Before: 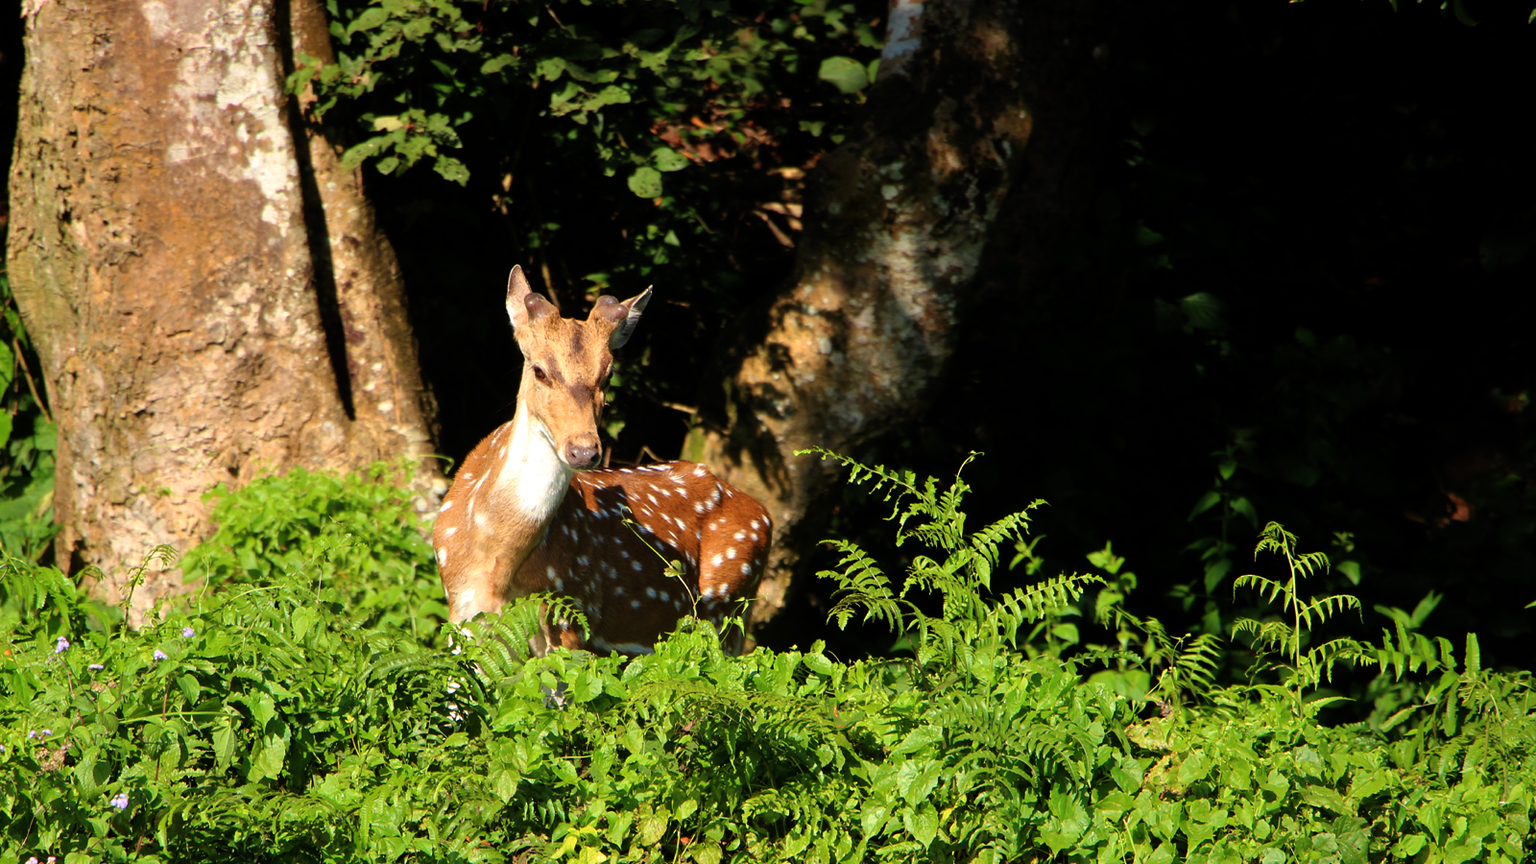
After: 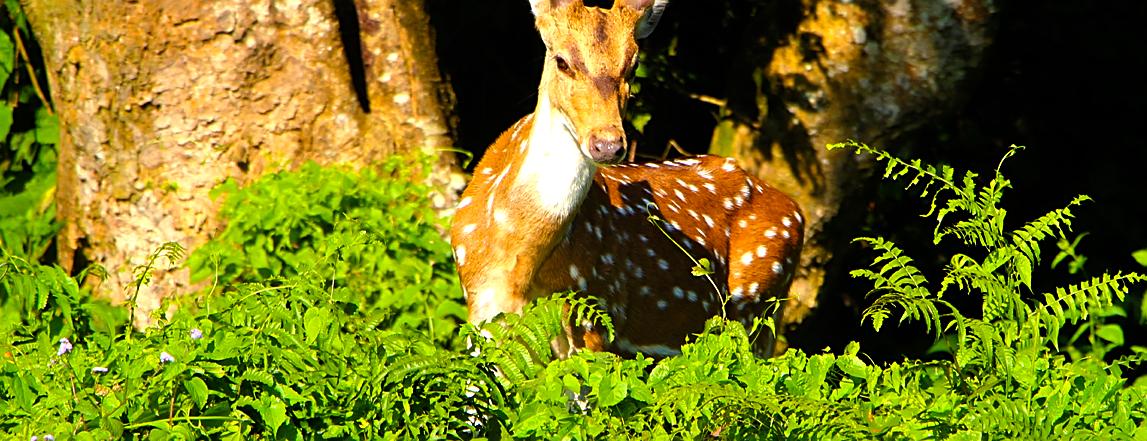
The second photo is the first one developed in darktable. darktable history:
color balance rgb: shadows lift › chroma 1.006%, shadows lift › hue 242.16°, linear chroma grading › global chroma 15.054%, perceptual saturation grading › global saturation 18.036%, perceptual brilliance grading › highlights 9.298%, perceptual brilliance grading › mid-tones 5.615%
crop: top 36.152%, right 28.297%, bottom 14.792%
sharpen: on, module defaults
